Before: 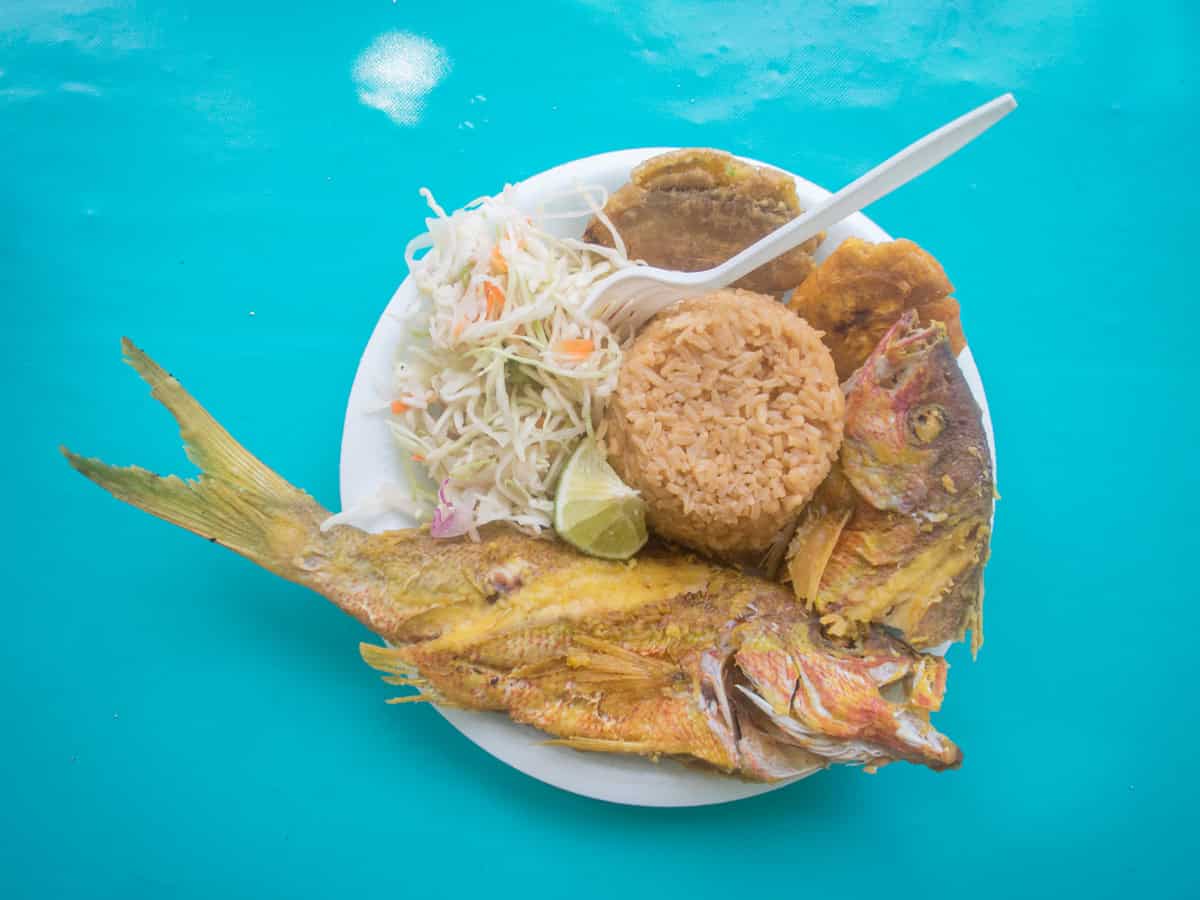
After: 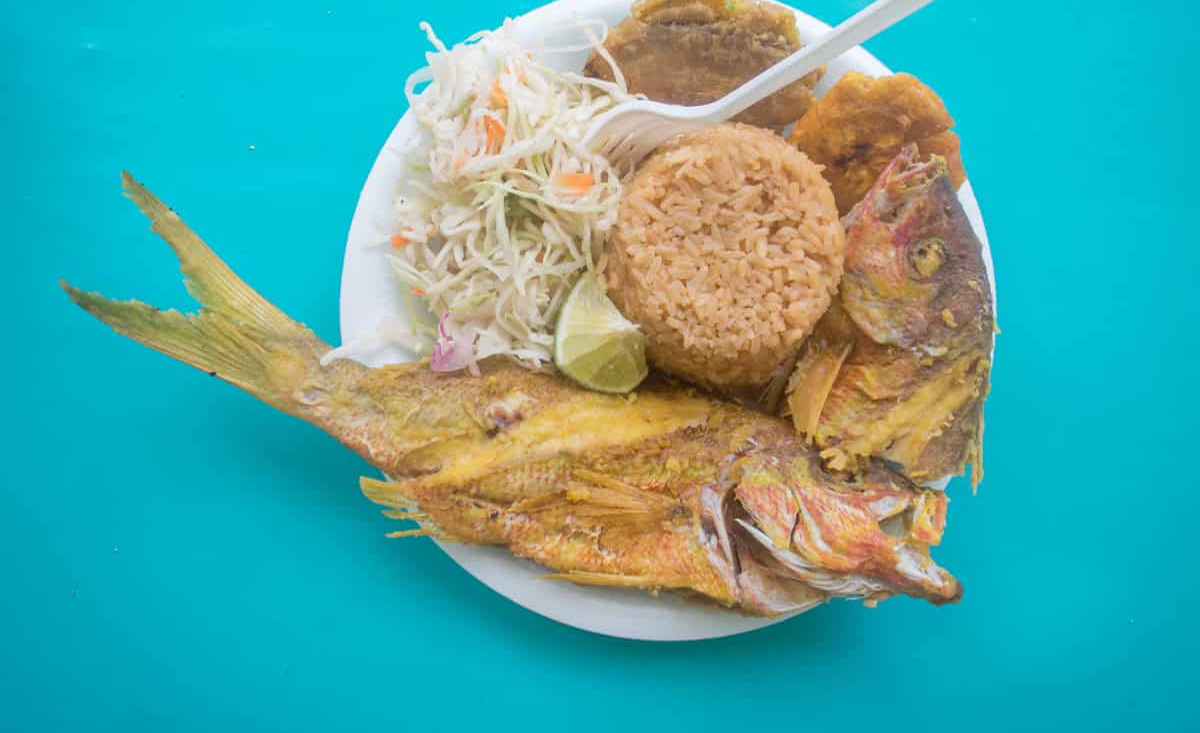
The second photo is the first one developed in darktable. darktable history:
crop and rotate: top 18.481%
